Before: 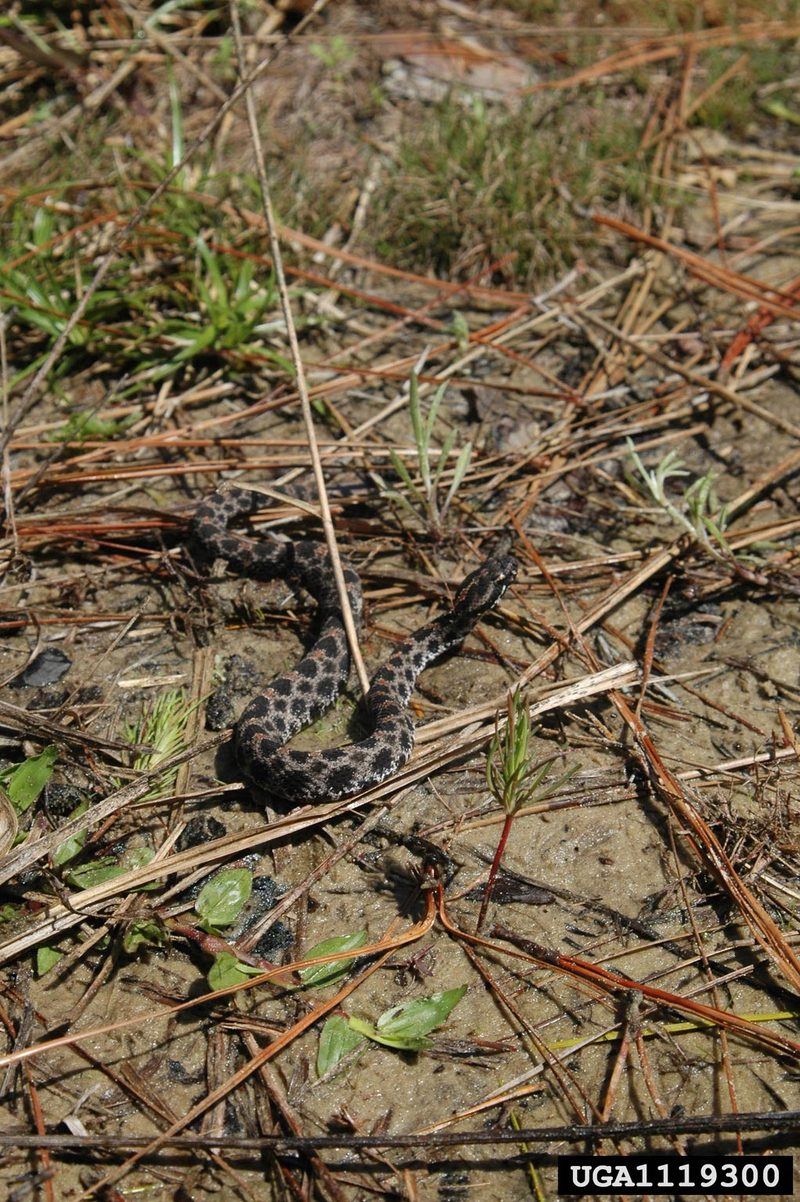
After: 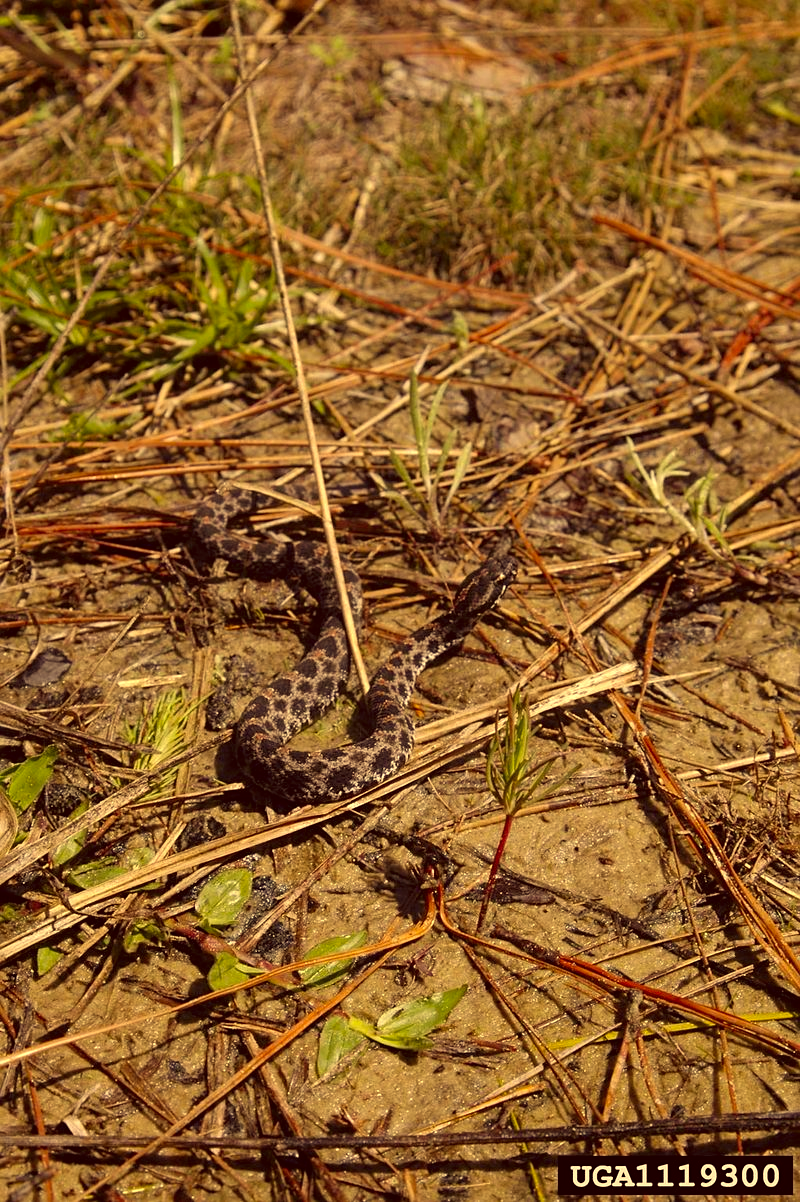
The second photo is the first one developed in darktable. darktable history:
exposure: exposure 0.163 EV, compensate exposure bias true, compensate highlight preservation false
color correction: highlights a* 9.75, highlights b* 39.01, shadows a* 14.88, shadows b* 3.65
sharpen: amount 0.203
